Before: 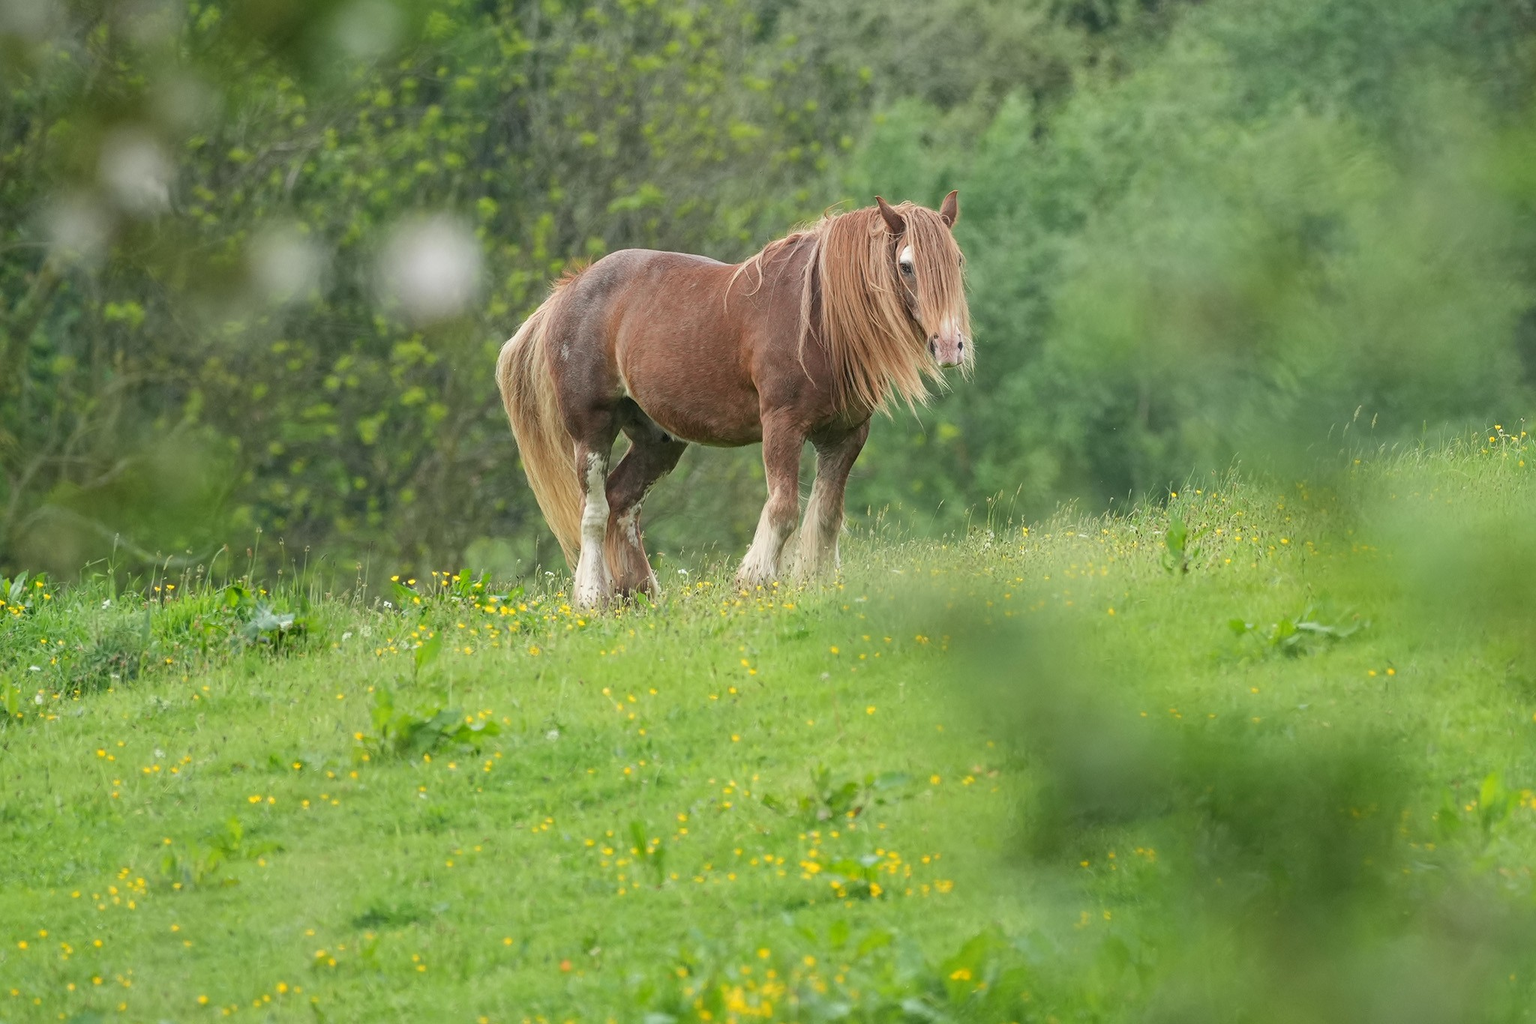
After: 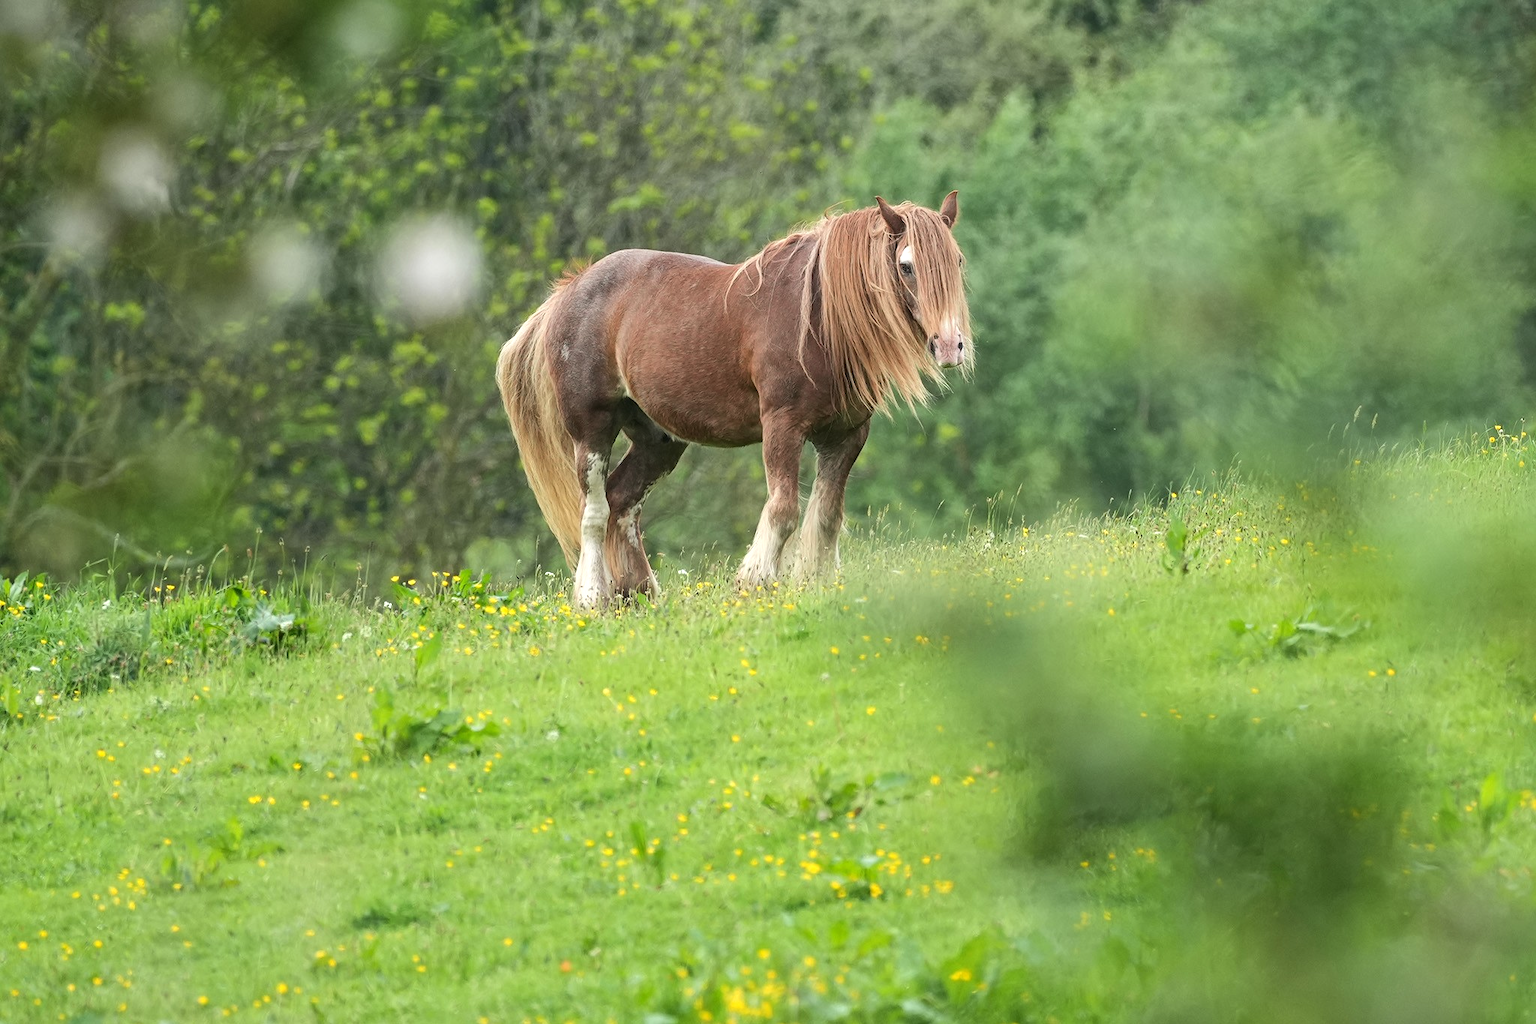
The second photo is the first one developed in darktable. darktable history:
tone equalizer: -8 EV -0.424 EV, -7 EV -0.375 EV, -6 EV -0.361 EV, -5 EV -0.206 EV, -3 EV 0.241 EV, -2 EV 0.327 EV, -1 EV 0.367 EV, +0 EV 0.39 EV, edges refinement/feathering 500, mask exposure compensation -1.57 EV, preserve details no
